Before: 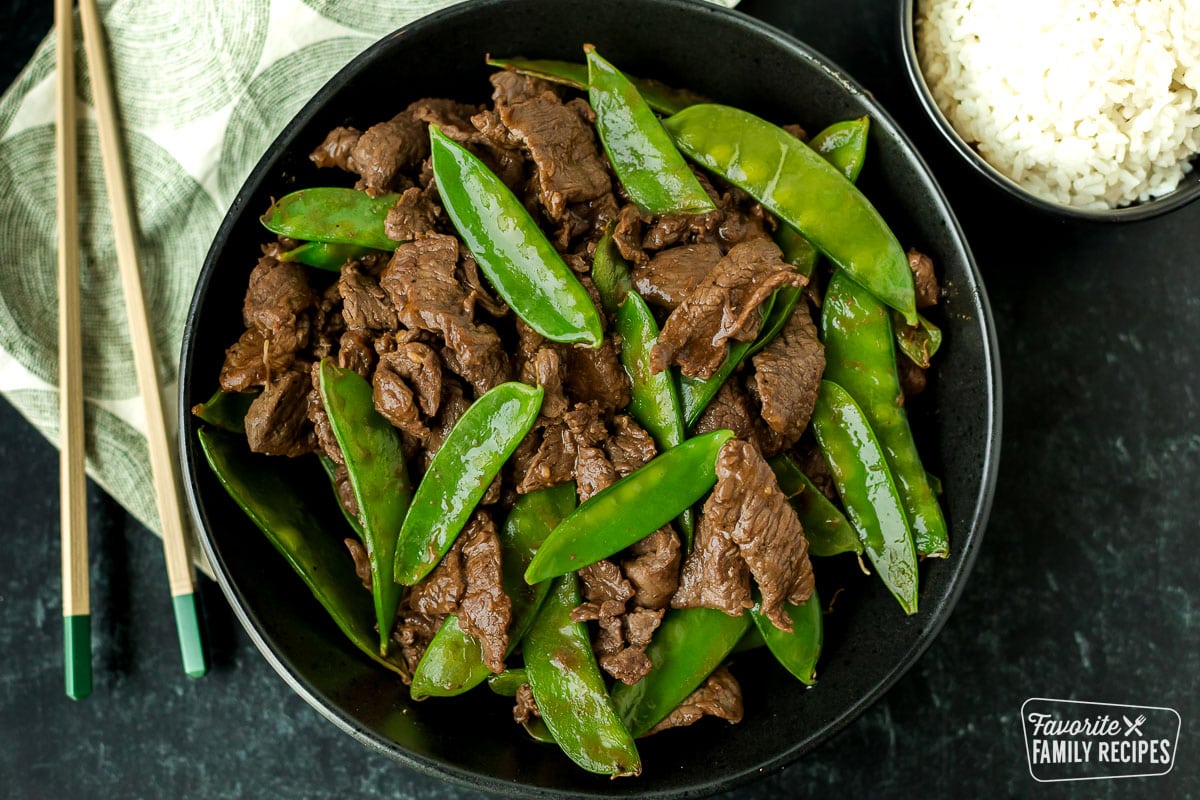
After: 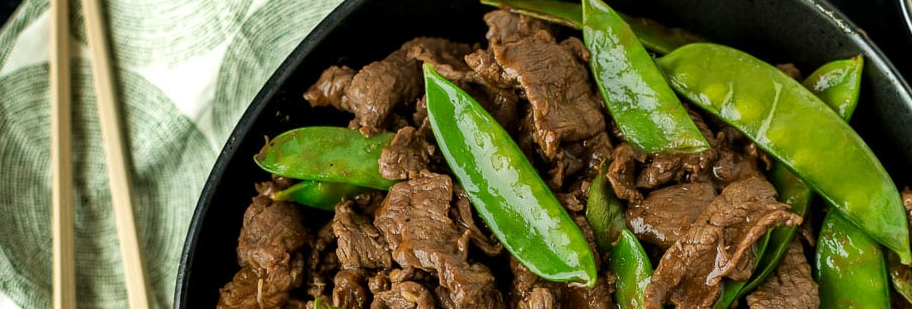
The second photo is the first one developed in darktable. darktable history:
crop: left 0.507%, top 7.629%, right 23.464%, bottom 53.74%
